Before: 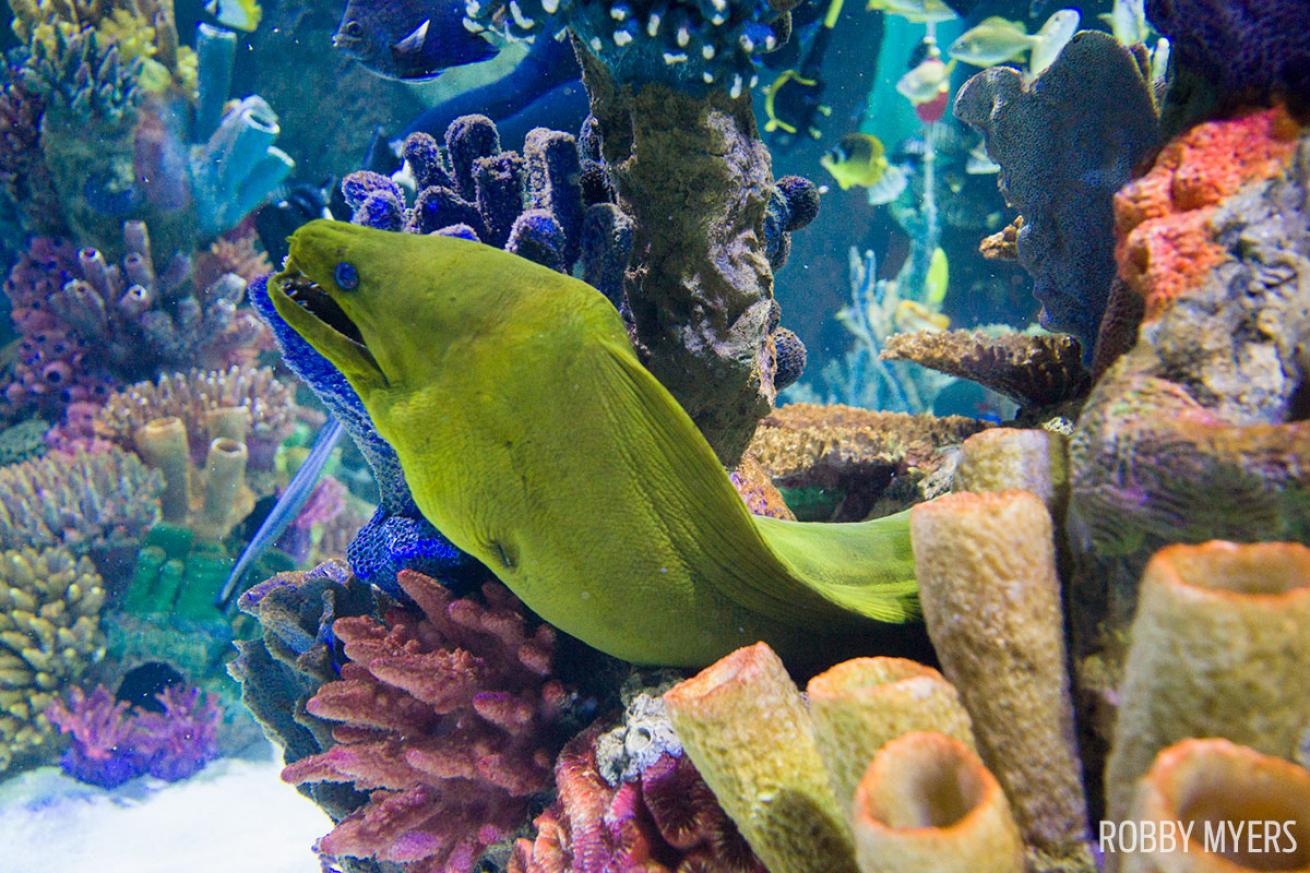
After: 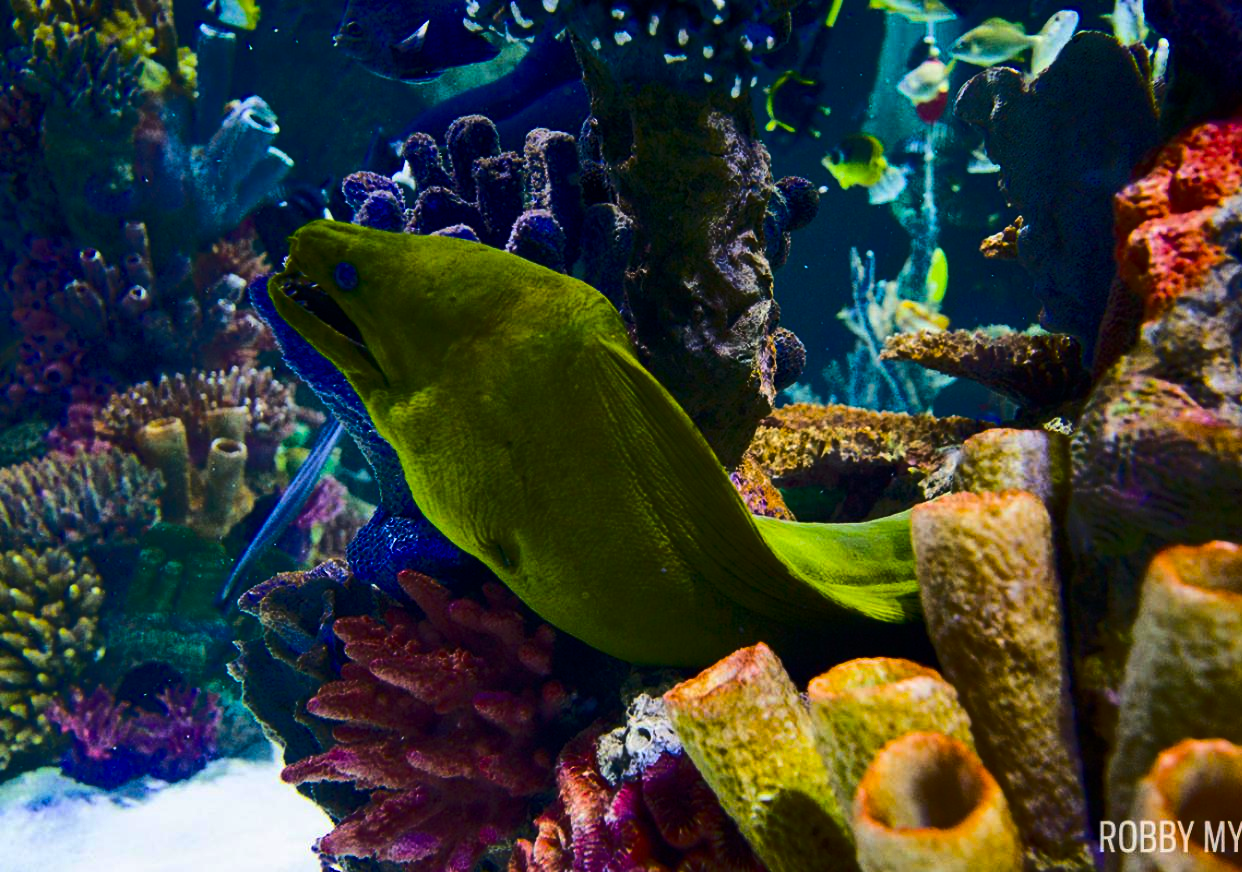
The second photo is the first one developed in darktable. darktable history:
contrast brightness saturation: contrast 0.065, brightness -0.129, saturation 0.062
color balance rgb: power › hue 328.63°, linear chroma grading › shadows -10.164%, linear chroma grading › global chroma 19.888%, perceptual saturation grading › global saturation 29.42%, perceptual brilliance grading › highlights 1.402%, perceptual brilliance grading › mid-tones -49.755%, perceptual brilliance grading › shadows -49.615%
crop and rotate: left 0%, right 5.168%
